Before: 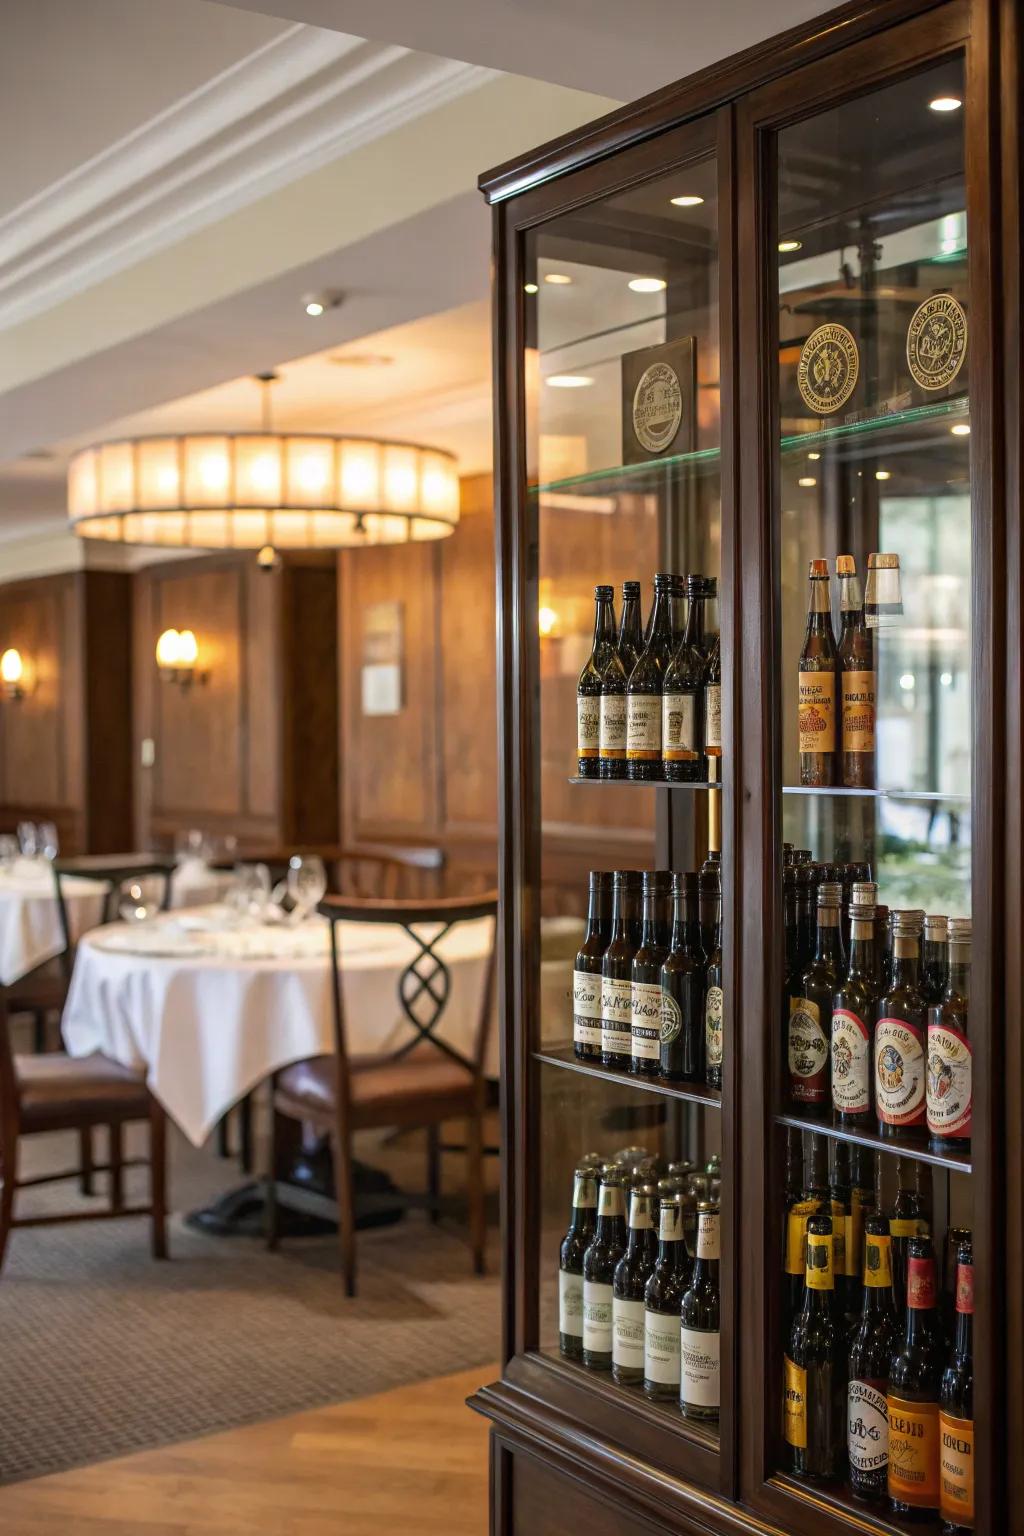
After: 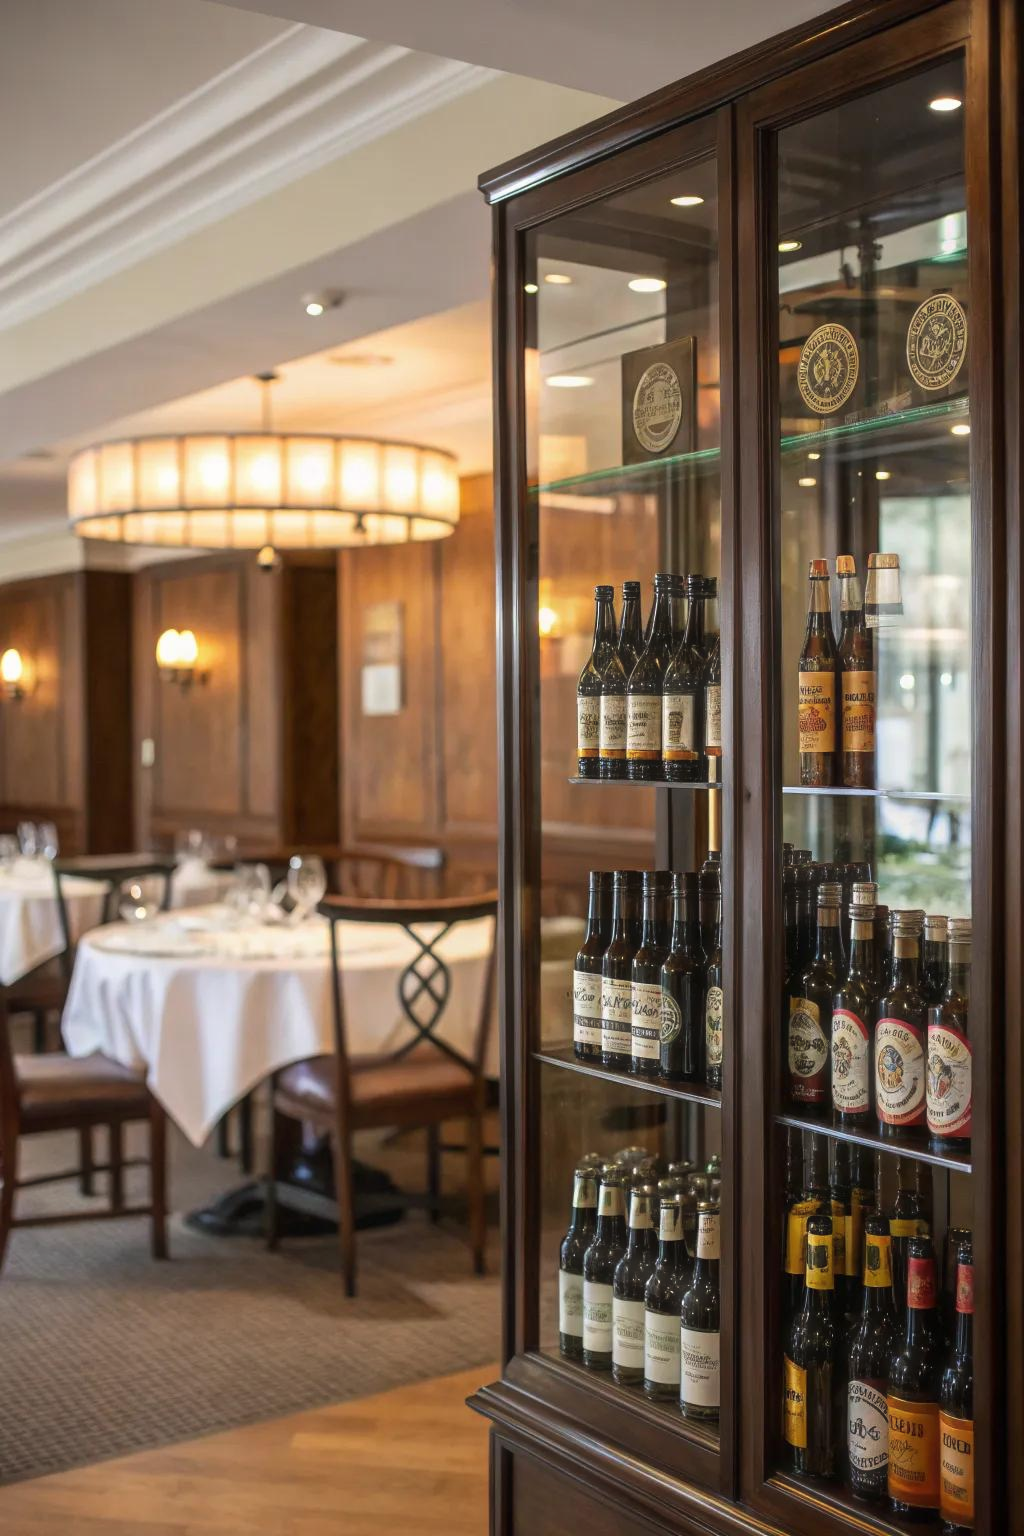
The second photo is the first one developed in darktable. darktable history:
haze removal: strength -0.096, compatibility mode true
